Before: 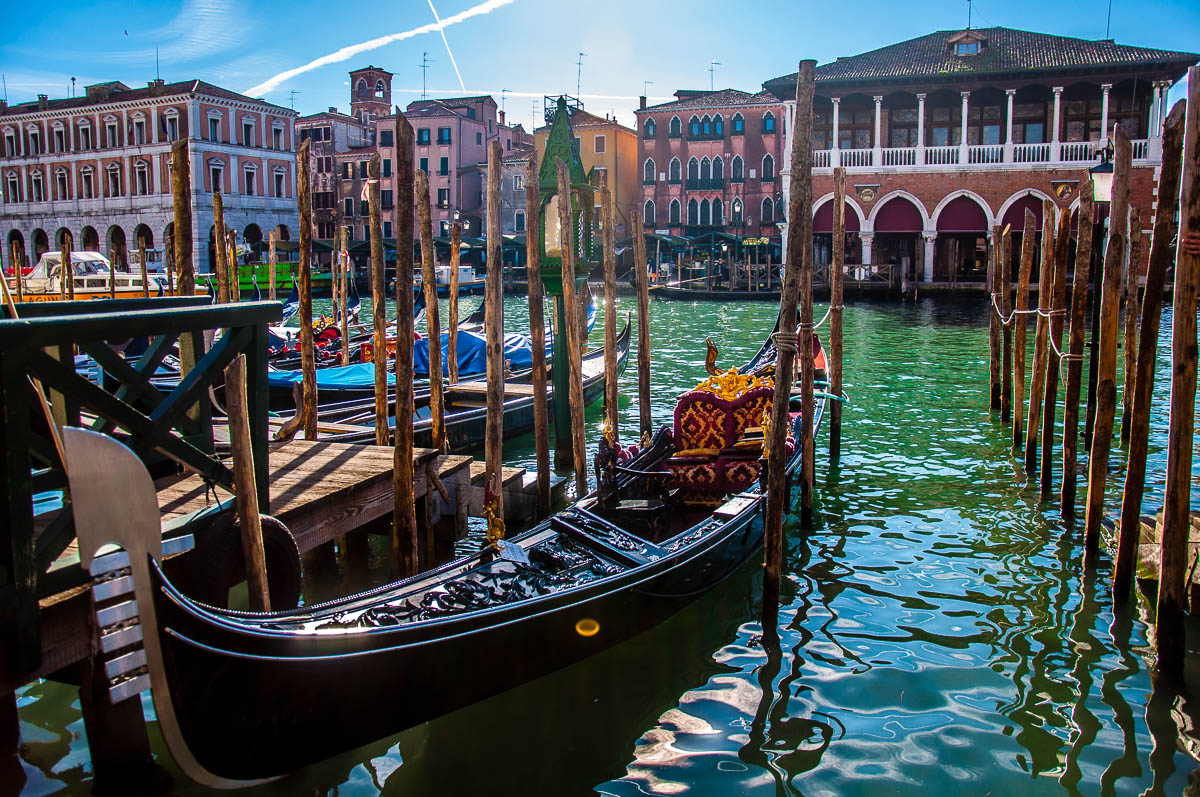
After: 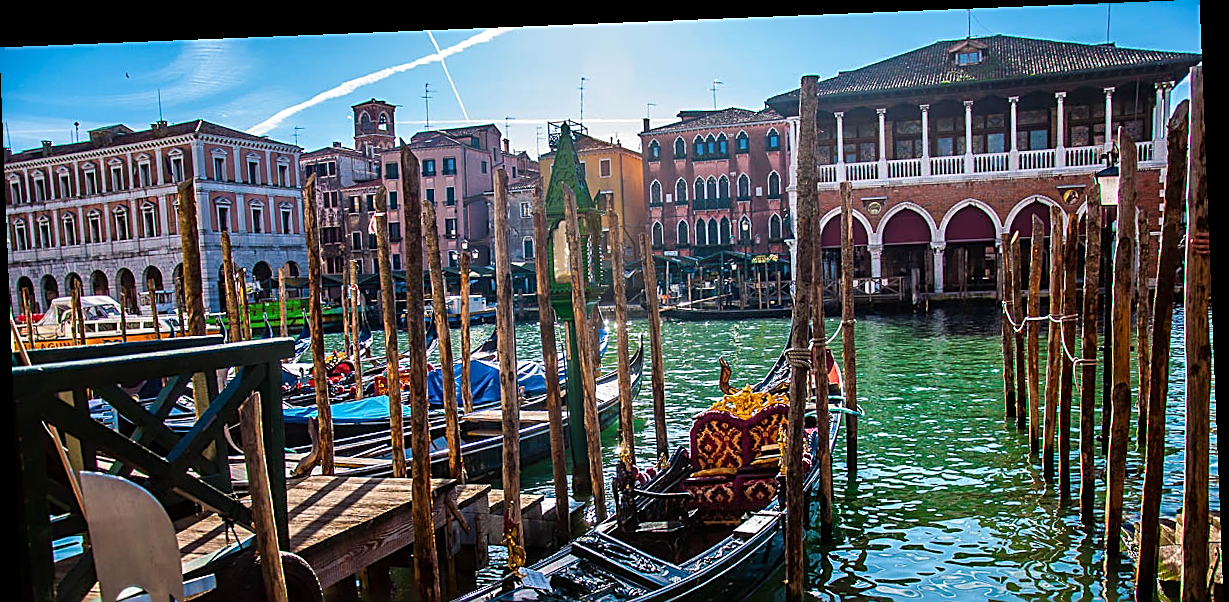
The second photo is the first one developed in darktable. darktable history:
sharpen: amount 0.75
crop: bottom 28.576%
rotate and perspective: rotation -2.29°, automatic cropping off
